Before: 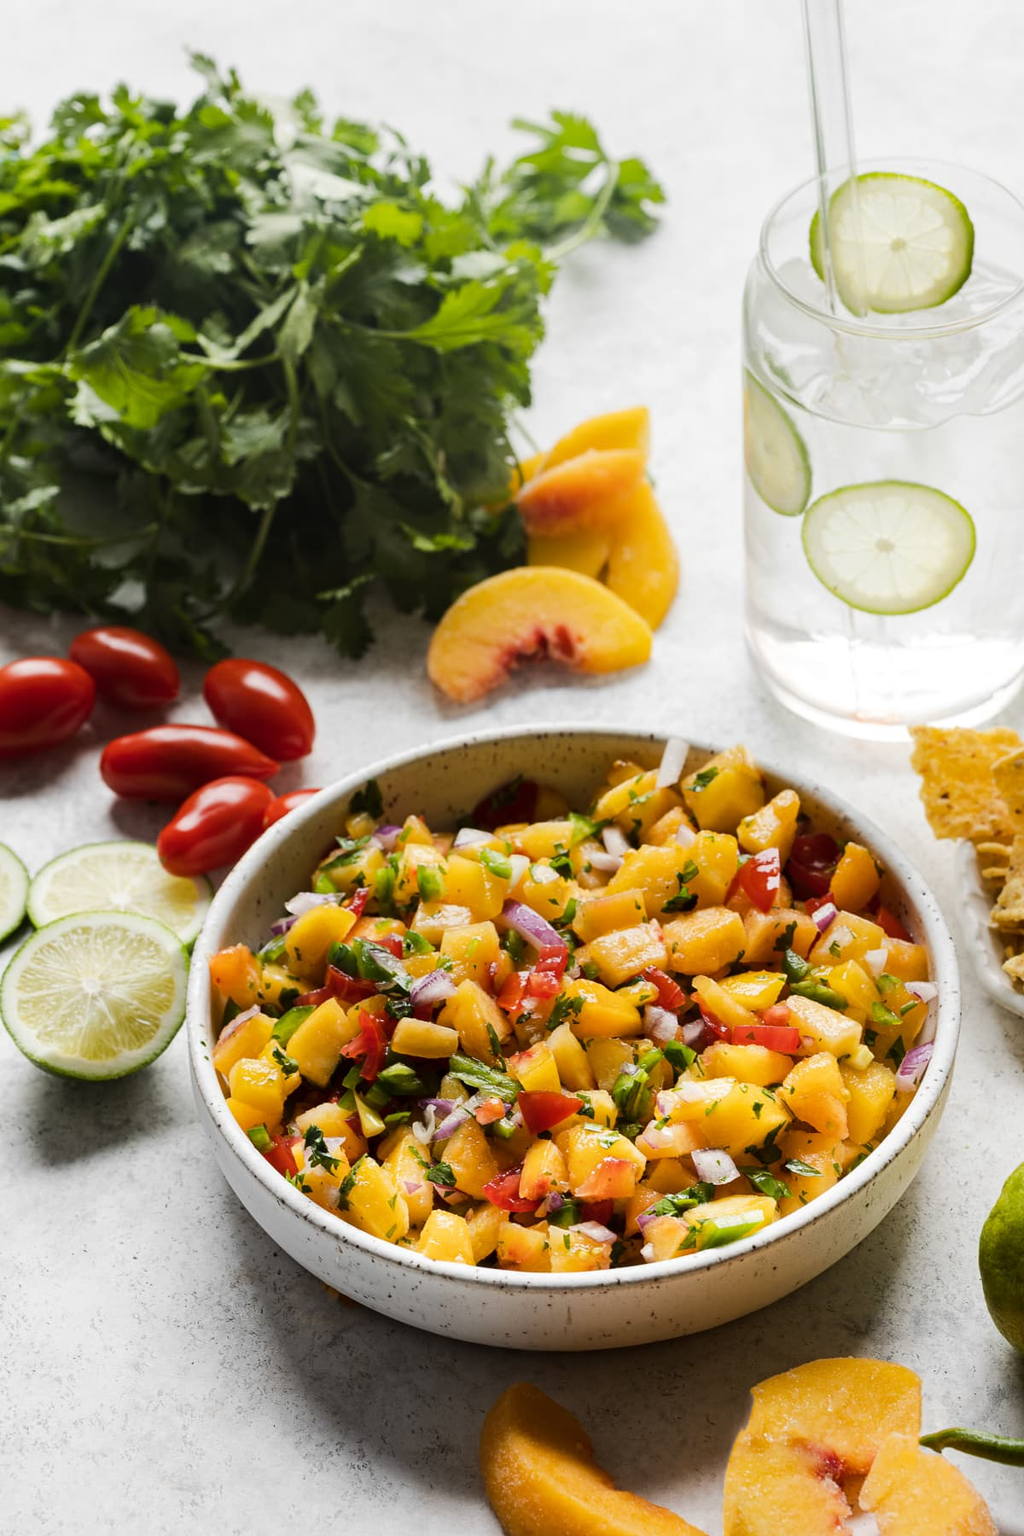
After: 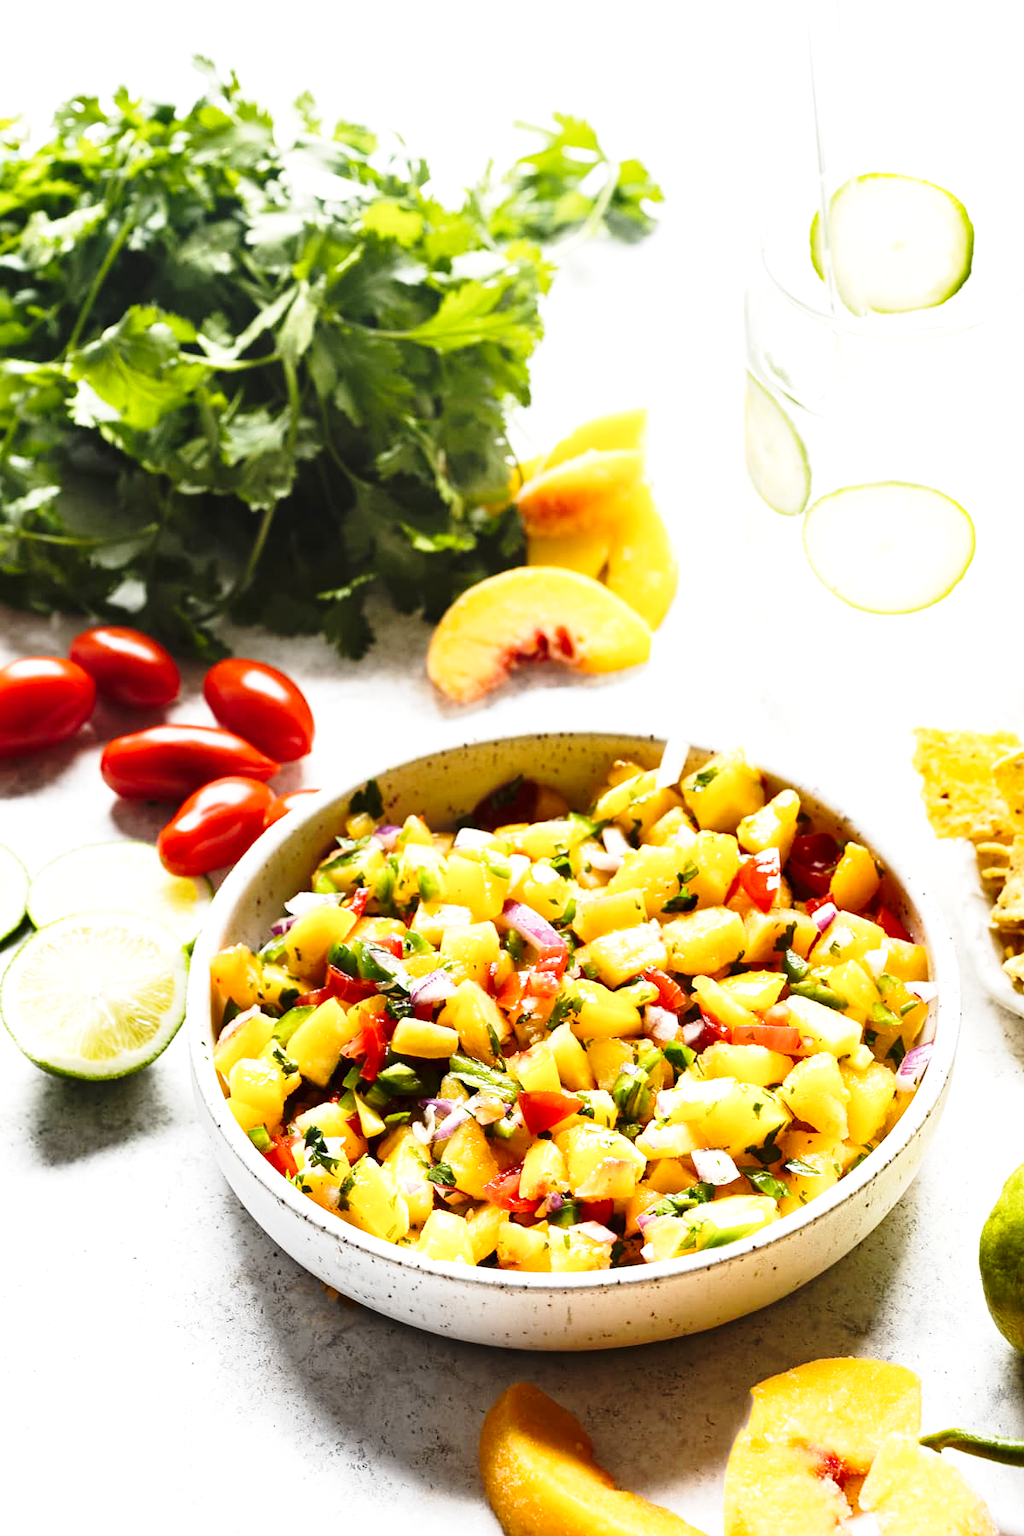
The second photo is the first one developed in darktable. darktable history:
shadows and highlights: radius 126.39, shadows 30.36, highlights -31.2, low approximation 0.01, soften with gaussian
base curve: curves: ch0 [(0, 0) (0.028, 0.03) (0.121, 0.232) (0.46, 0.748) (0.859, 0.968) (1, 1)], preserve colors none
exposure: black level correction 0, exposure 0.703 EV, compensate highlight preservation false
